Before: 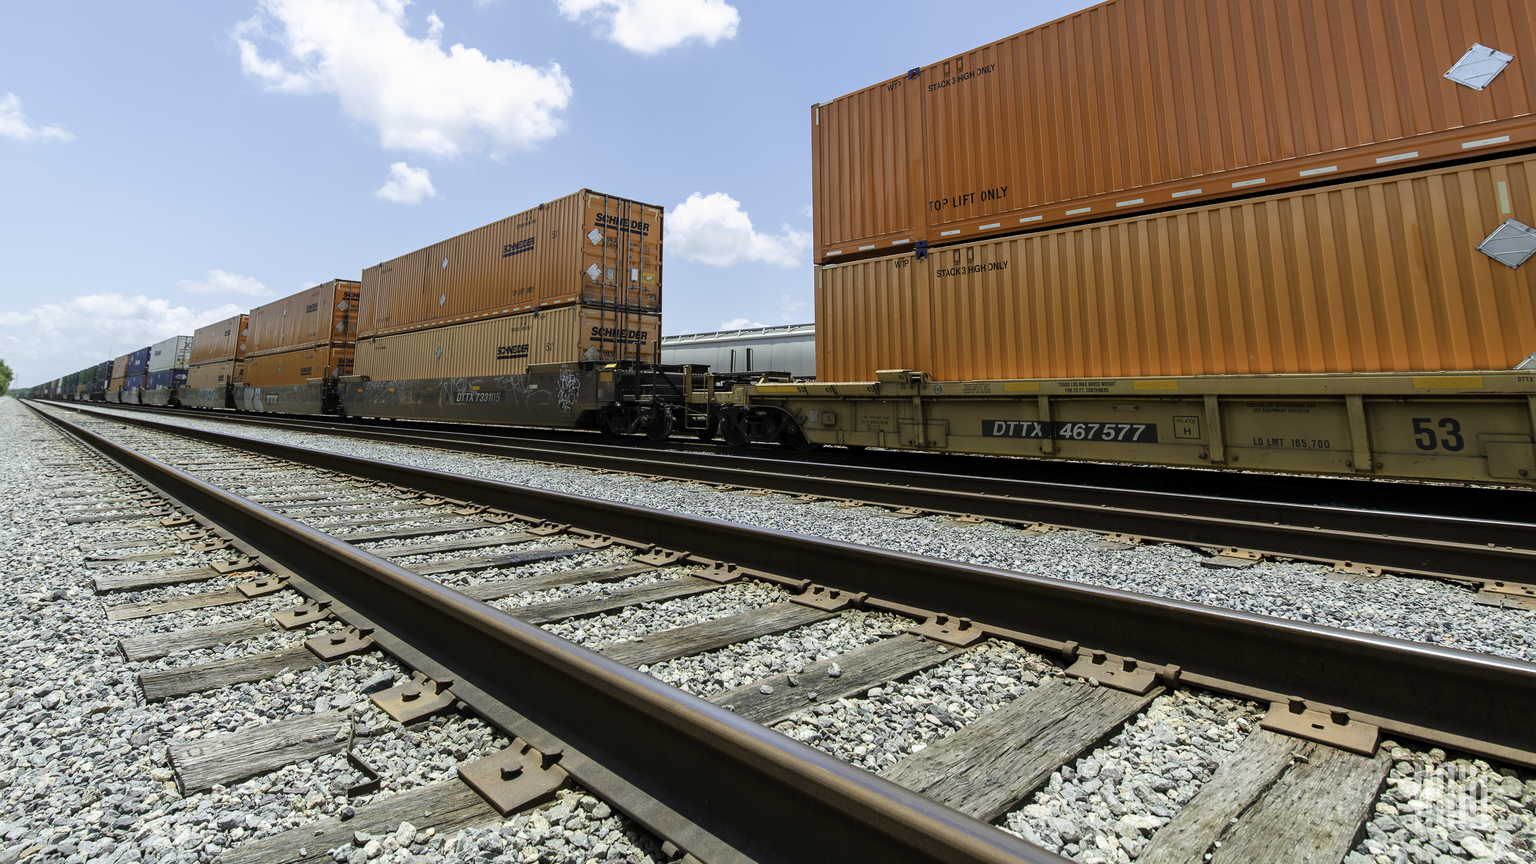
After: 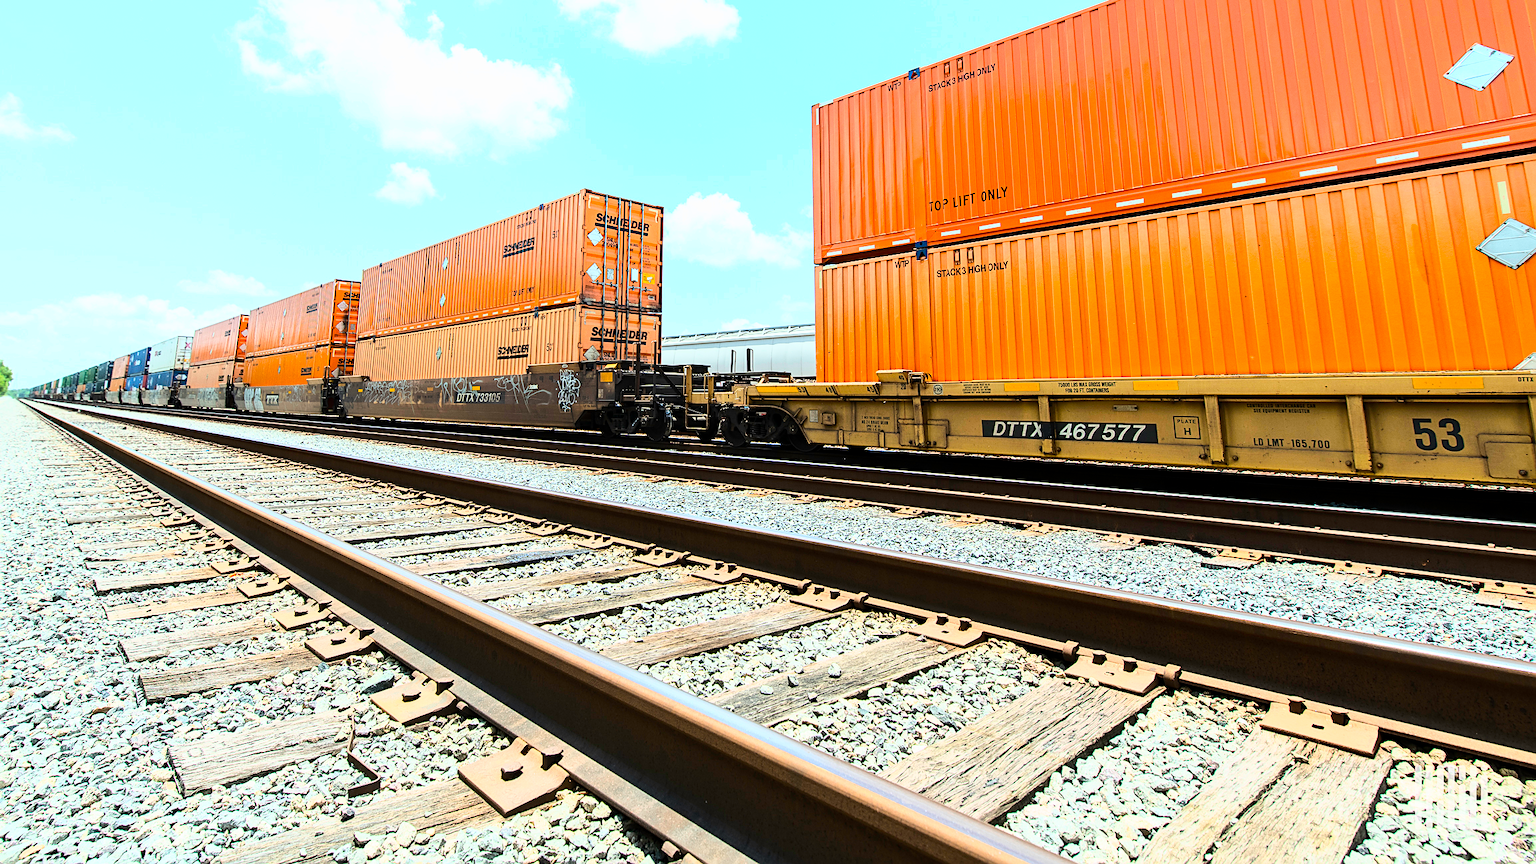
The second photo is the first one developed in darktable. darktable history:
color balance: output saturation 120%
tone equalizer: -8 EV -0.75 EV, -7 EV -0.7 EV, -6 EV -0.6 EV, -5 EV -0.4 EV, -3 EV 0.4 EV, -2 EV 0.6 EV, -1 EV 0.7 EV, +0 EV 0.75 EV, edges refinement/feathering 500, mask exposure compensation -1.57 EV, preserve details no
base curve: curves: ch0 [(0, 0) (0.025, 0.046) (0.112, 0.277) (0.467, 0.74) (0.814, 0.929) (1, 0.942)]
sharpen: on, module defaults
